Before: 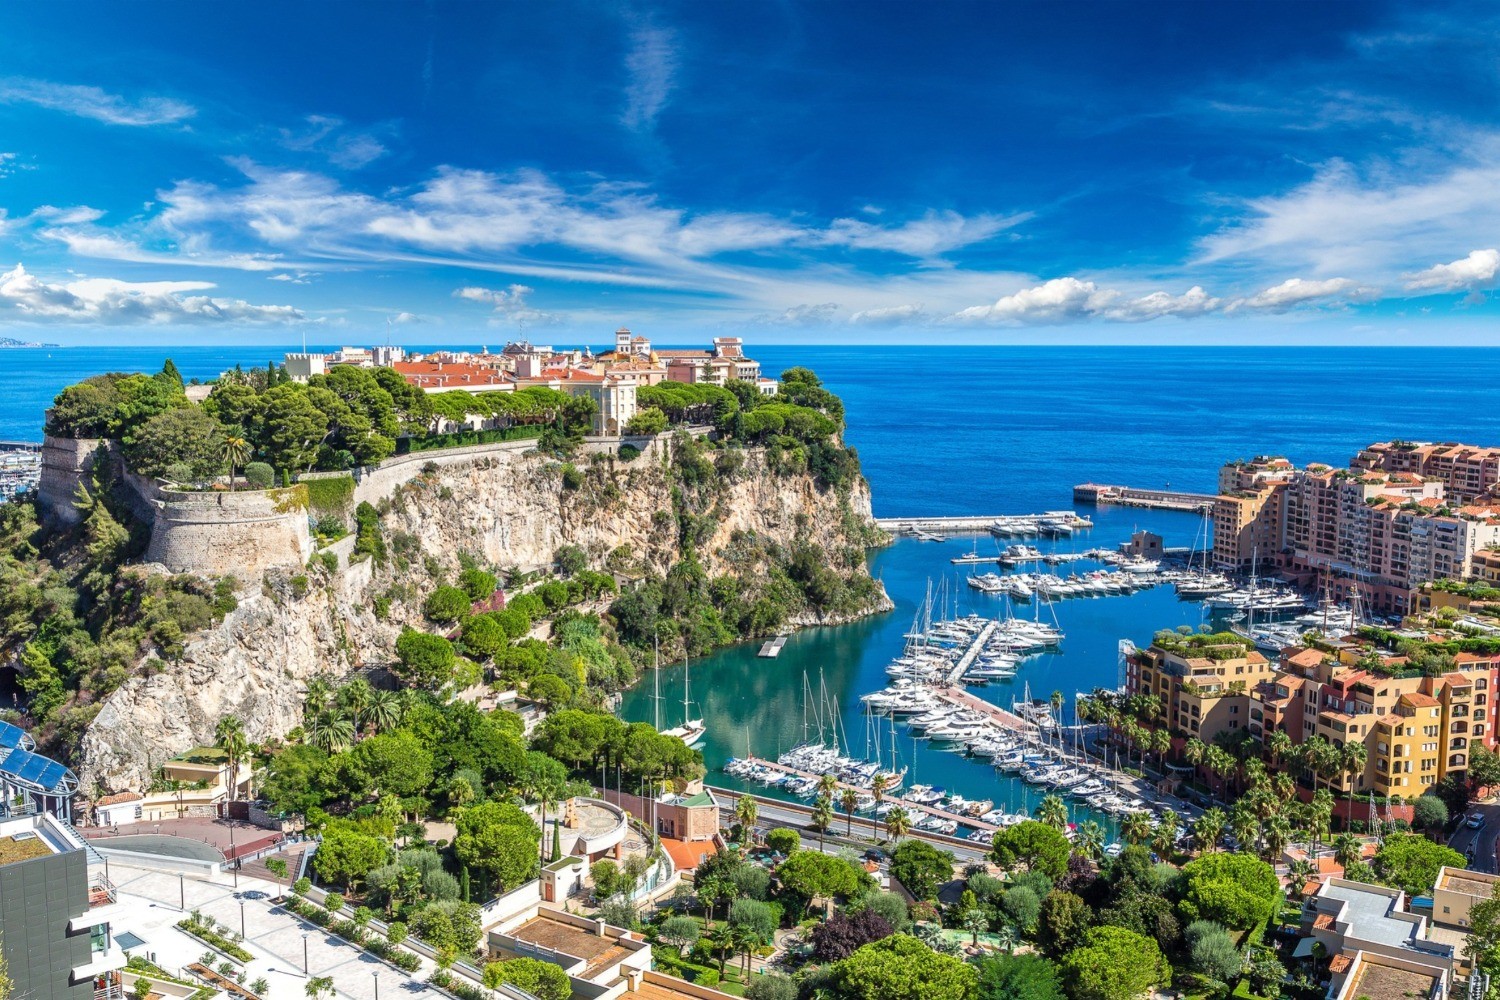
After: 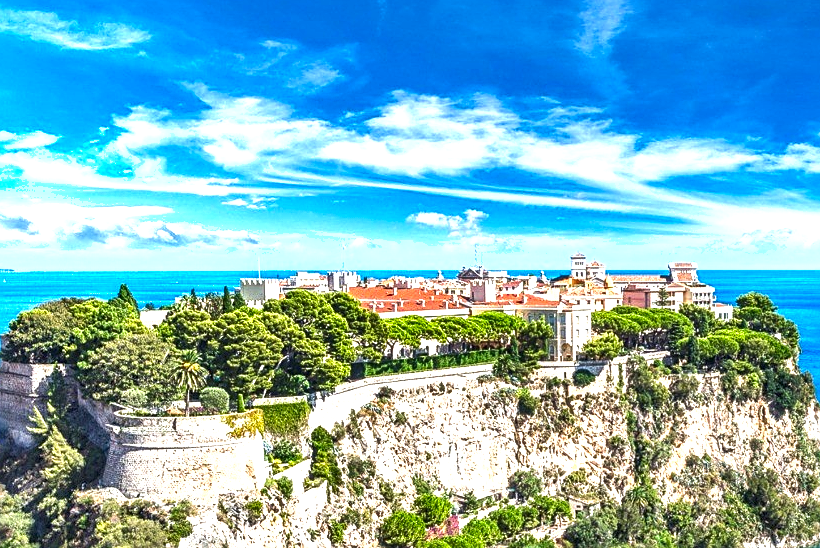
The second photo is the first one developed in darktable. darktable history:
shadows and highlights: soften with gaussian
crop and rotate: left 3.047%, top 7.509%, right 42.236%, bottom 37.598%
sharpen: on, module defaults
exposure: exposure 1.15 EV, compensate highlight preservation false
local contrast: on, module defaults
